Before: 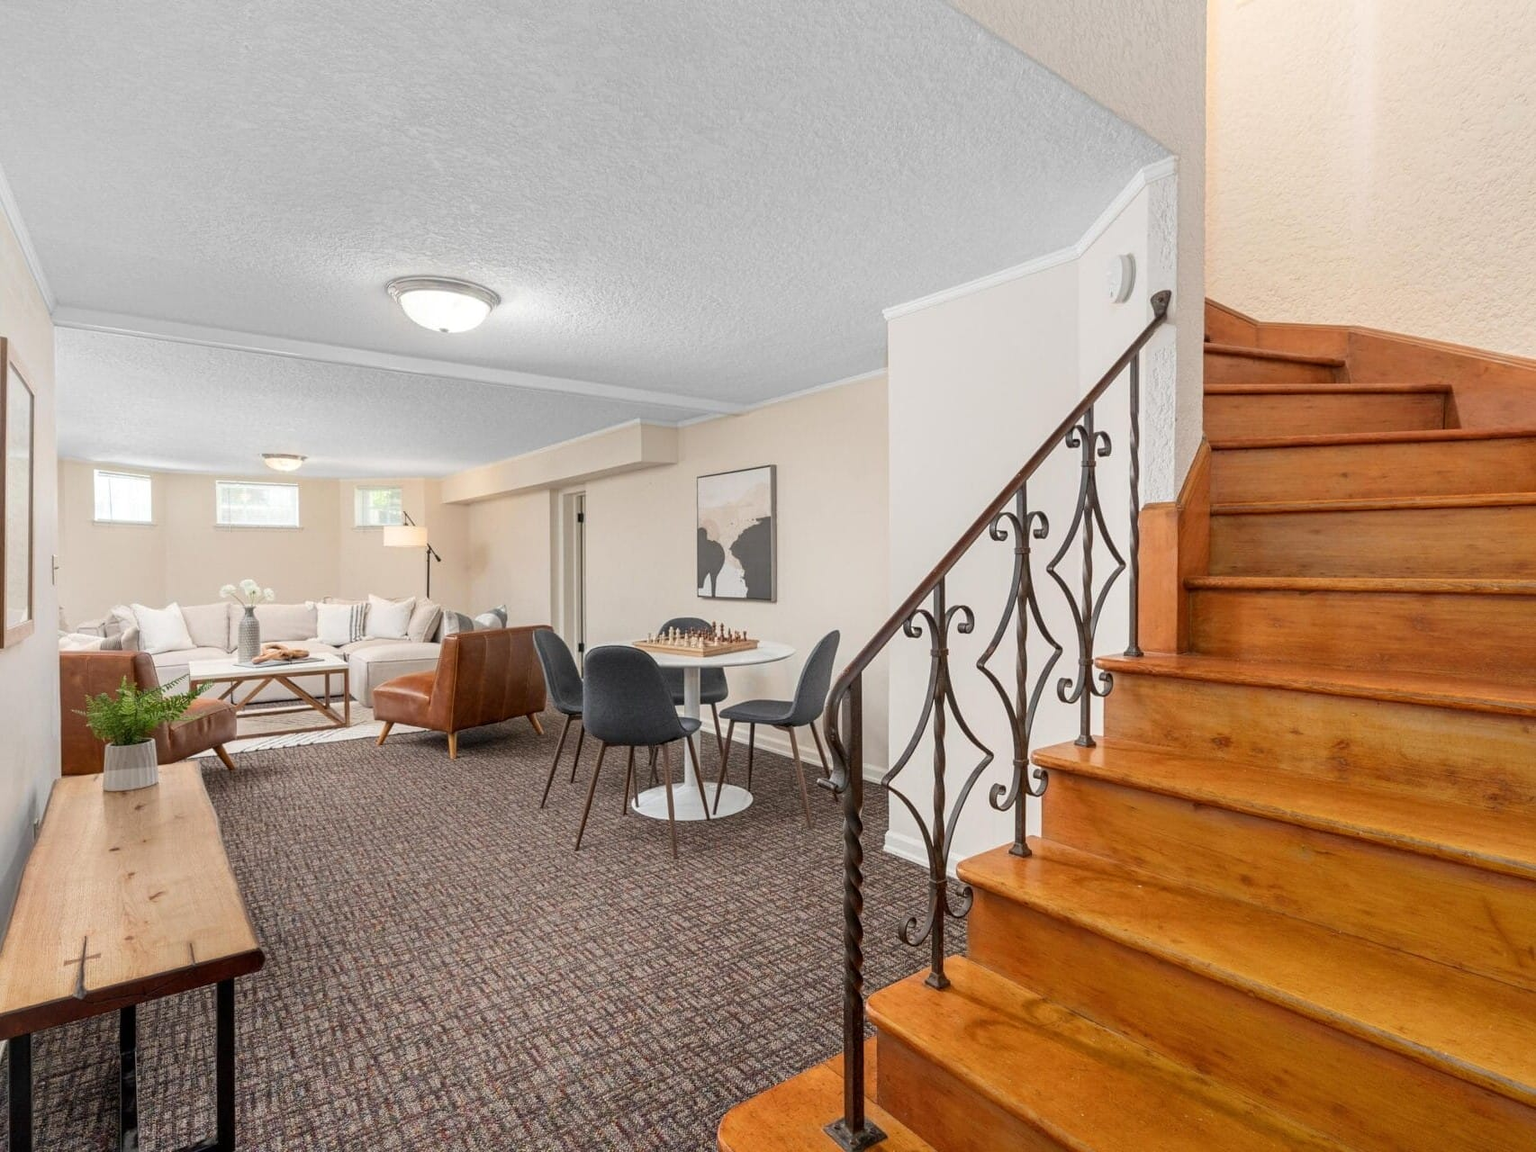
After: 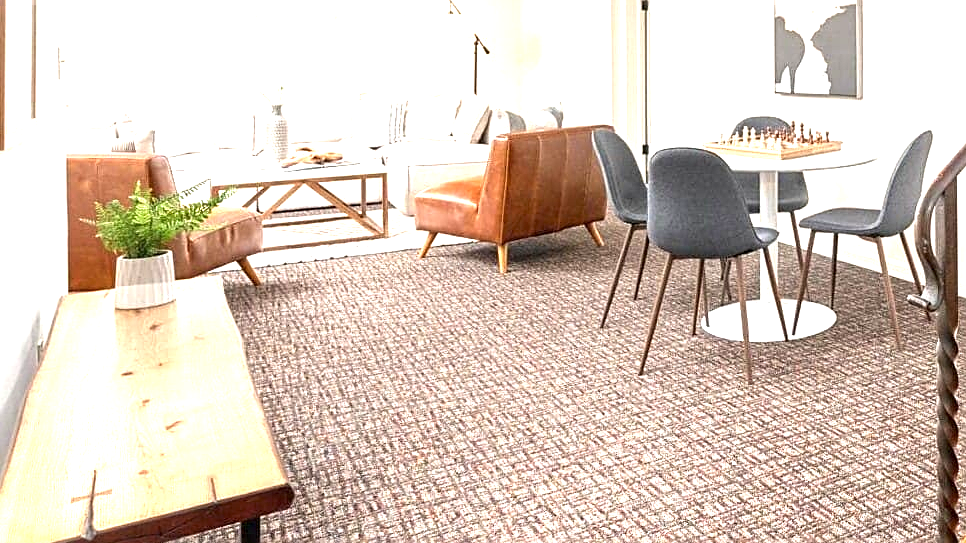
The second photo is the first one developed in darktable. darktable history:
exposure: black level correction 0, exposure 1.675 EV, compensate exposure bias true, compensate highlight preservation false
crop: top 44.573%, right 43.355%, bottom 12.989%
sharpen: on, module defaults
